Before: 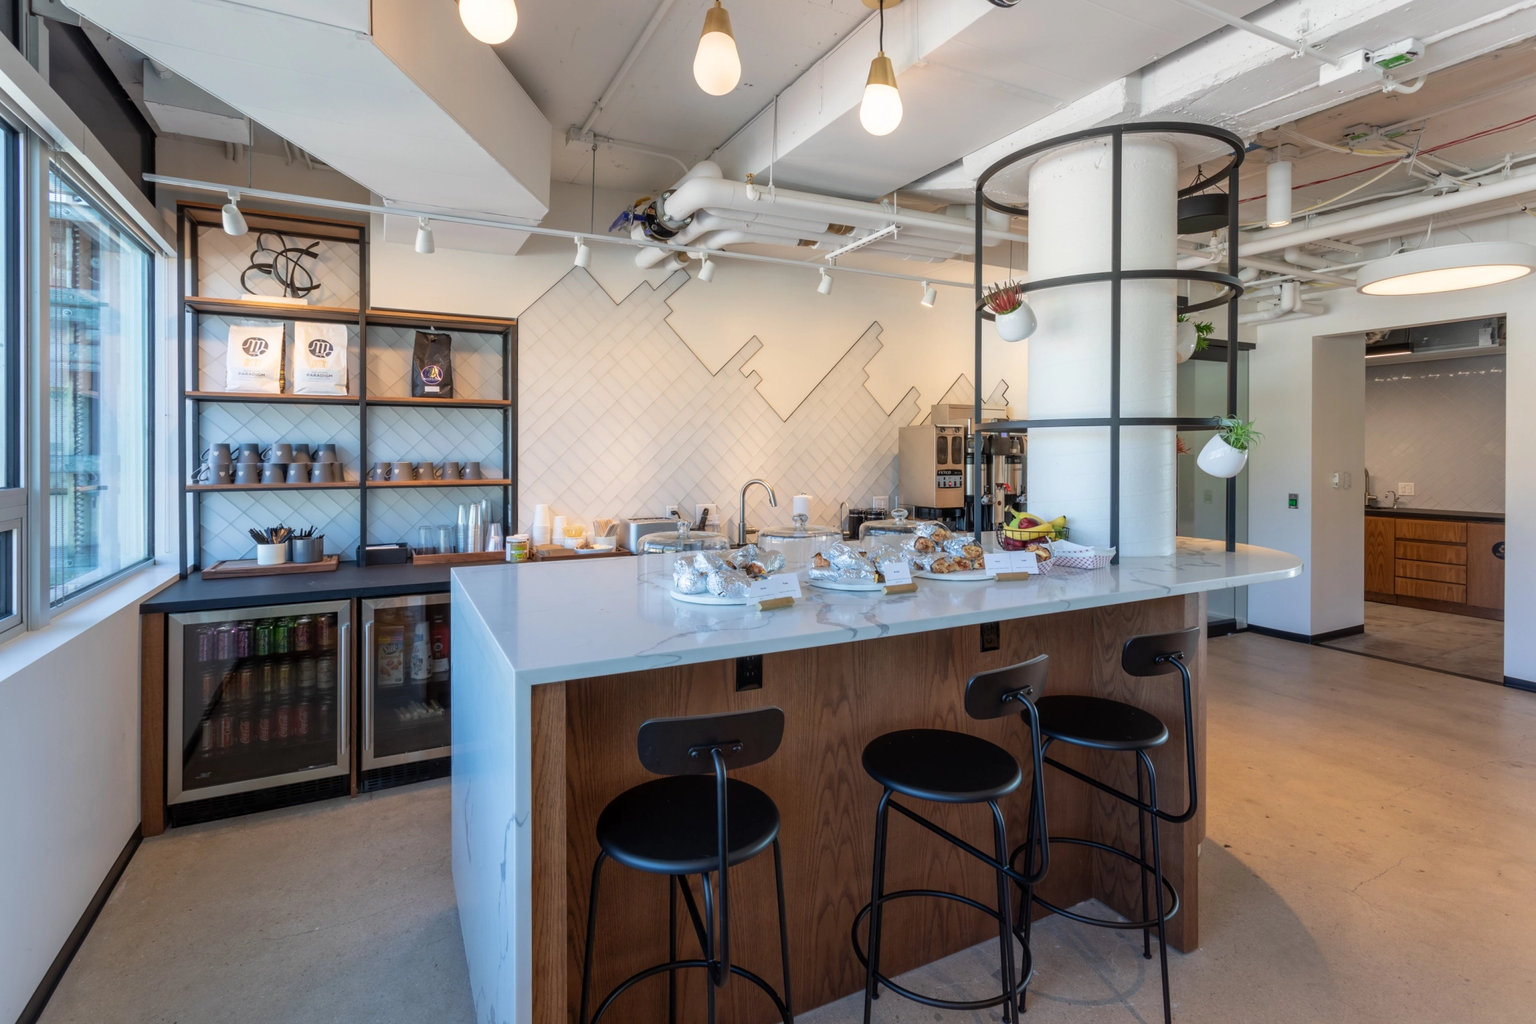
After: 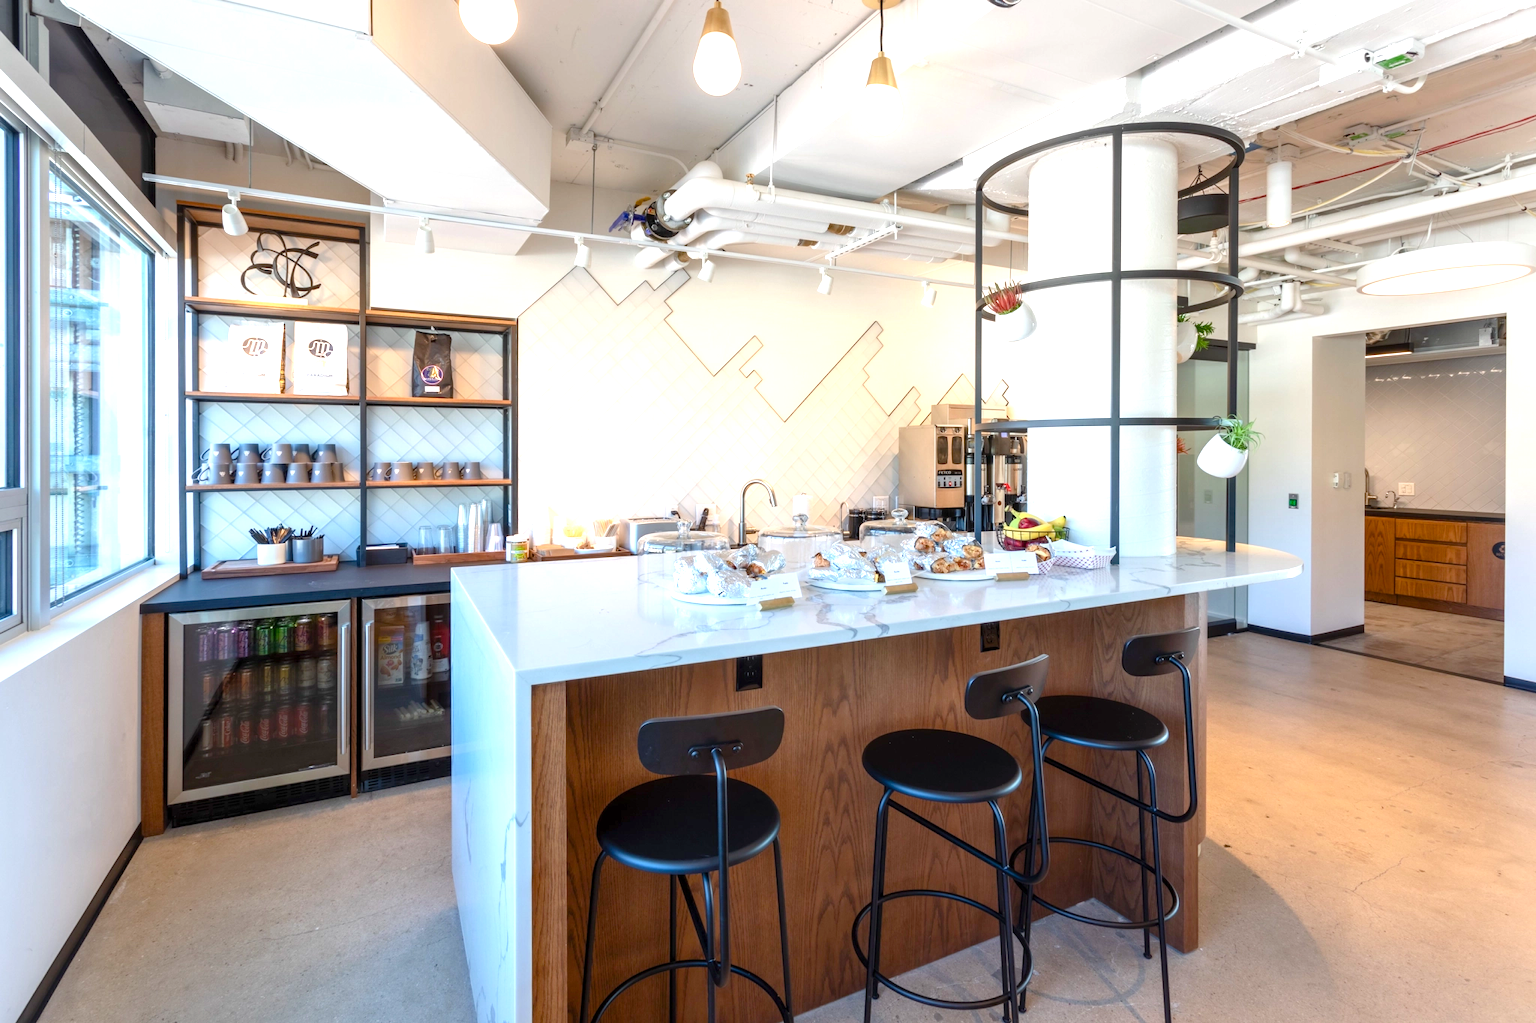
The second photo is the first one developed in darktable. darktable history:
exposure: exposure 1 EV, compensate highlight preservation false
color balance rgb: perceptual saturation grading › global saturation 20%, perceptual saturation grading › highlights -25%, perceptual saturation grading › shadows 25%
